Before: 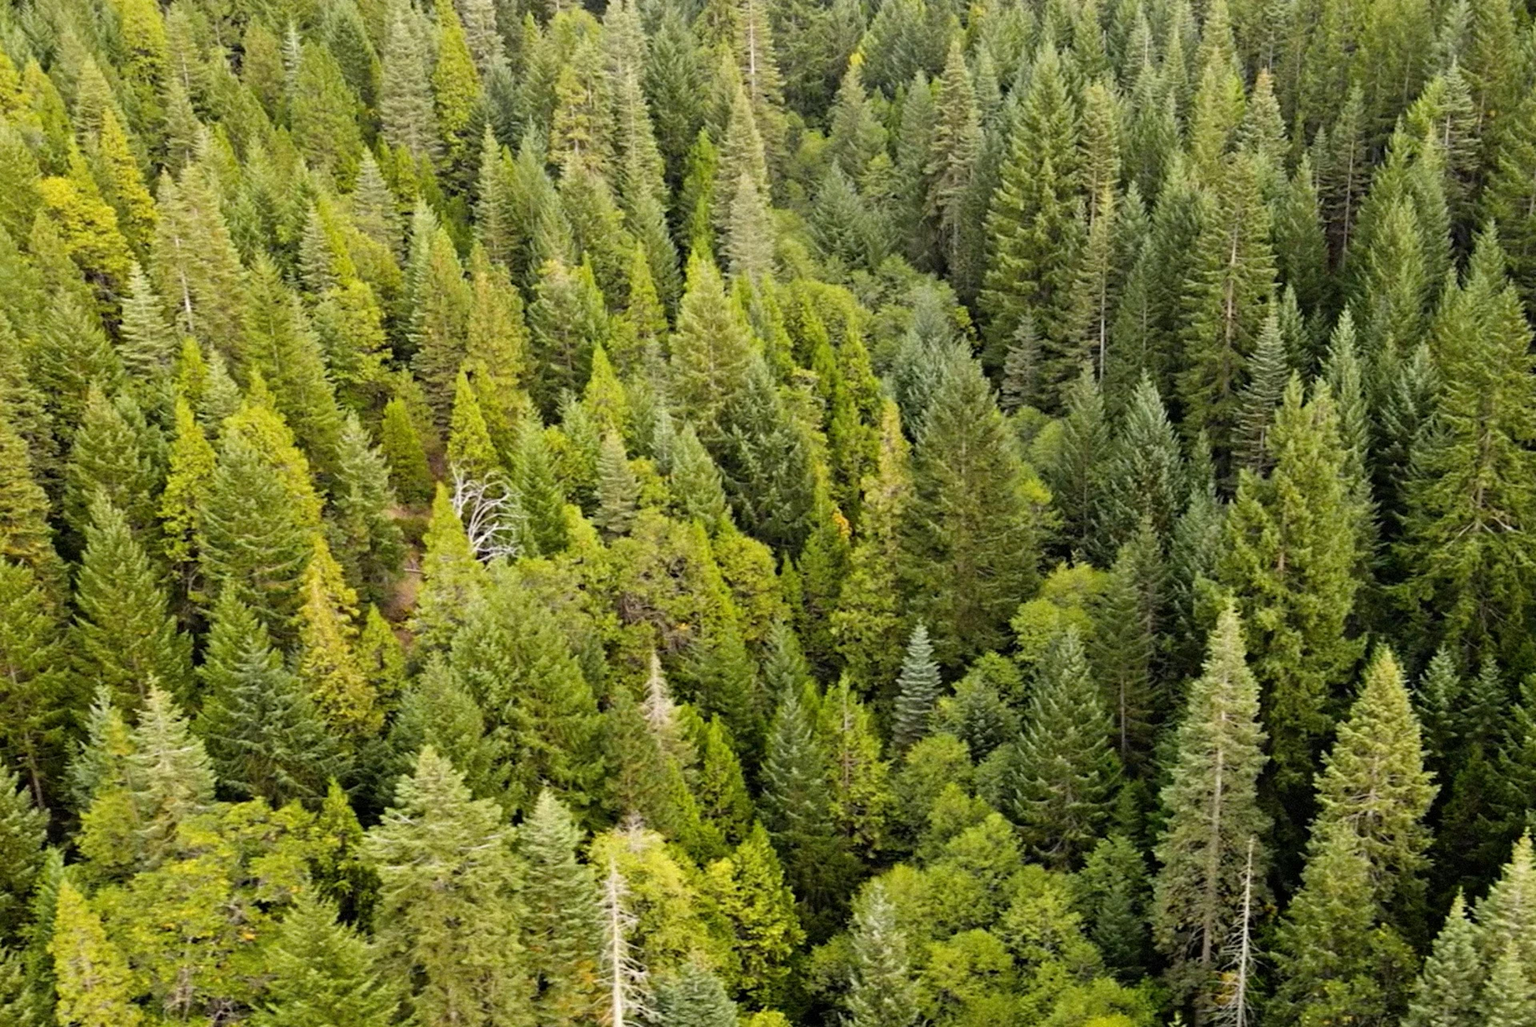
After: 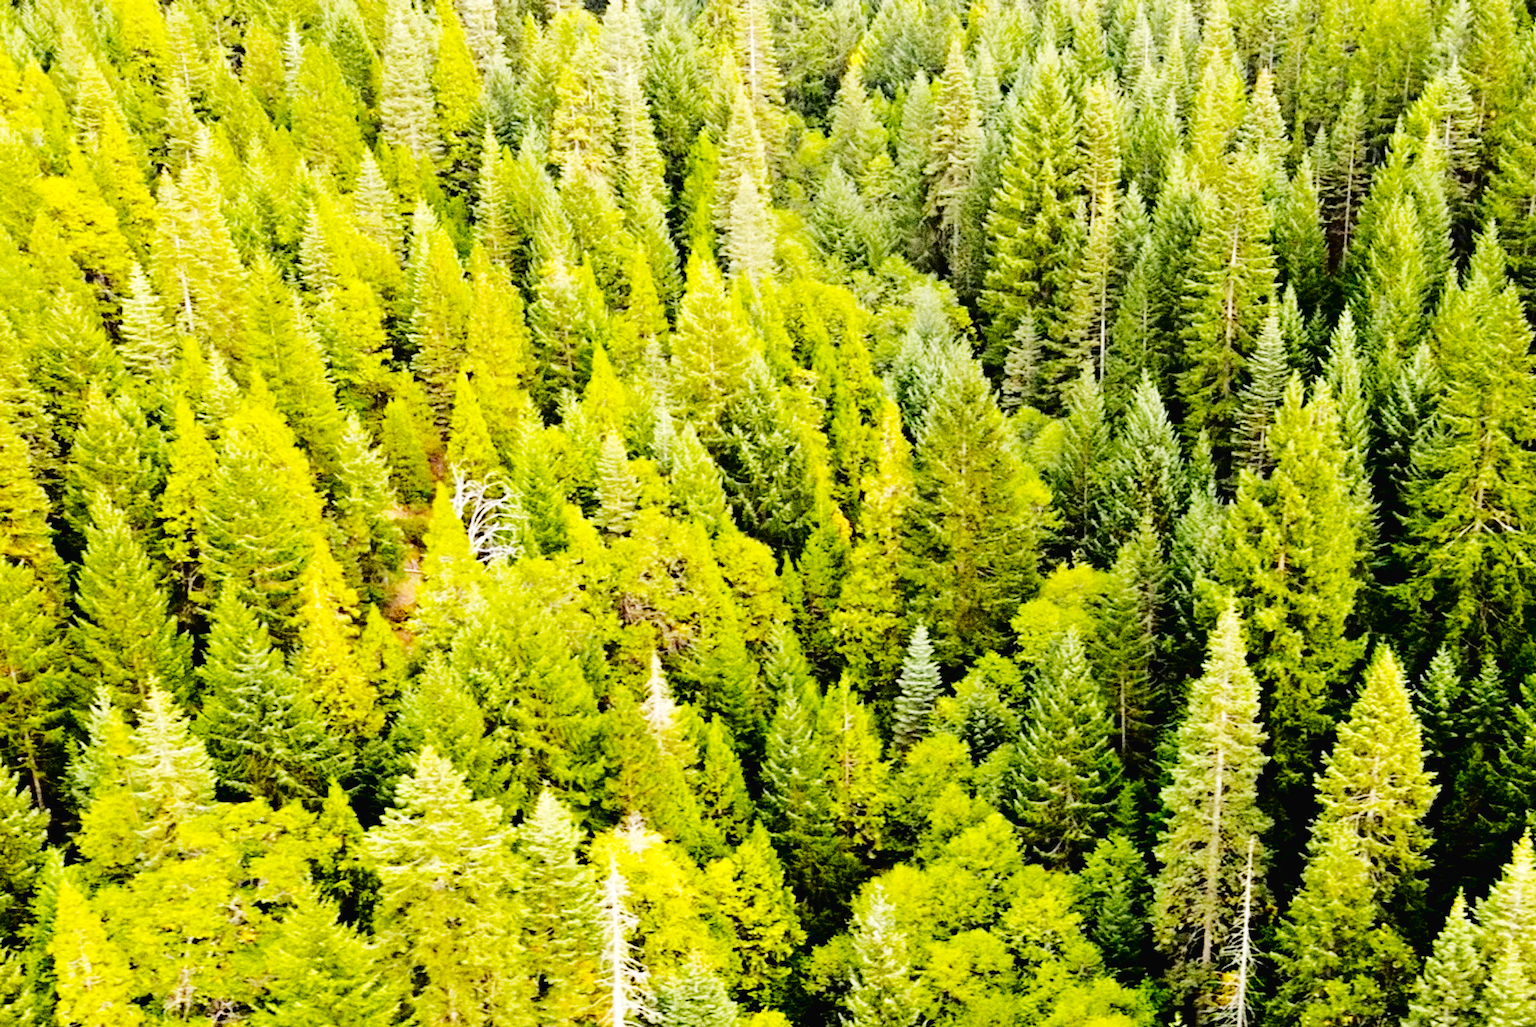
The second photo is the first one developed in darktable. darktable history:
tone curve: curves: ch0 [(0, 0) (0.003, 0.016) (0.011, 0.015) (0.025, 0.017) (0.044, 0.026) (0.069, 0.034) (0.1, 0.043) (0.136, 0.068) (0.177, 0.119) (0.224, 0.175) (0.277, 0.251) (0.335, 0.328) (0.399, 0.415) (0.468, 0.499) (0.543, 0.58) (0.623, 0.659) (0.709, 0.731) (0.801, 0.807) (0.898, 0.895) (1, 1)], color space Lab, independent channels, preserve colors none
color balance rgb: global offset › luminance -0.286%, global offset › hue 263.08°, perceptual saturation grading › global saturation 25.189%
base curve: curves: ch0 [(0, 0.003) (0.001, 0.002) (0.006, 0.004) (0.02, 0.022) (0.048, 0.086) (0.094, 0.234) (0.162, 0.431) (0.258, 0.629) (0.385, 0.8) (0.548, 0.918) (0.751, 0.988) (1, 1)], preserve colors none
